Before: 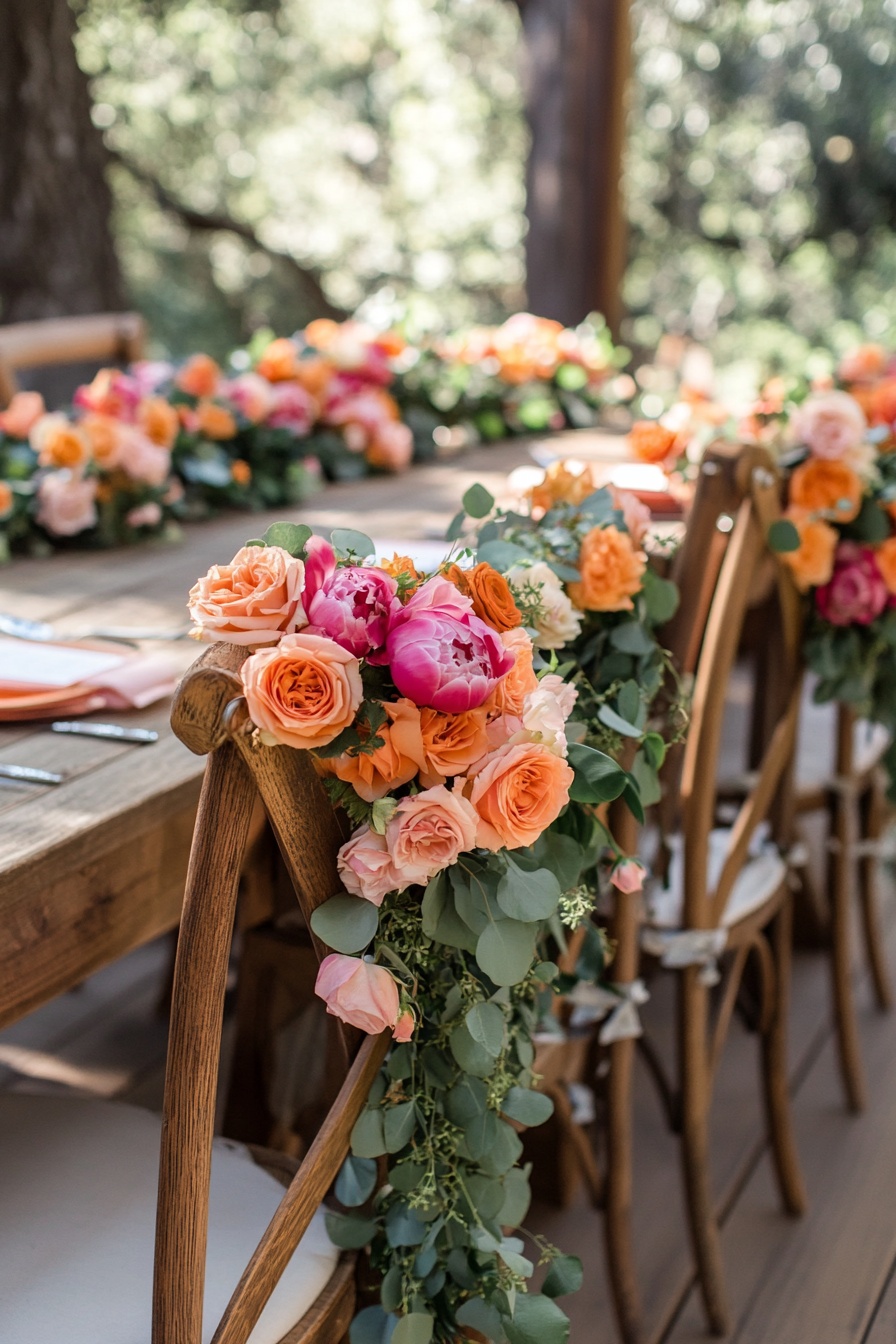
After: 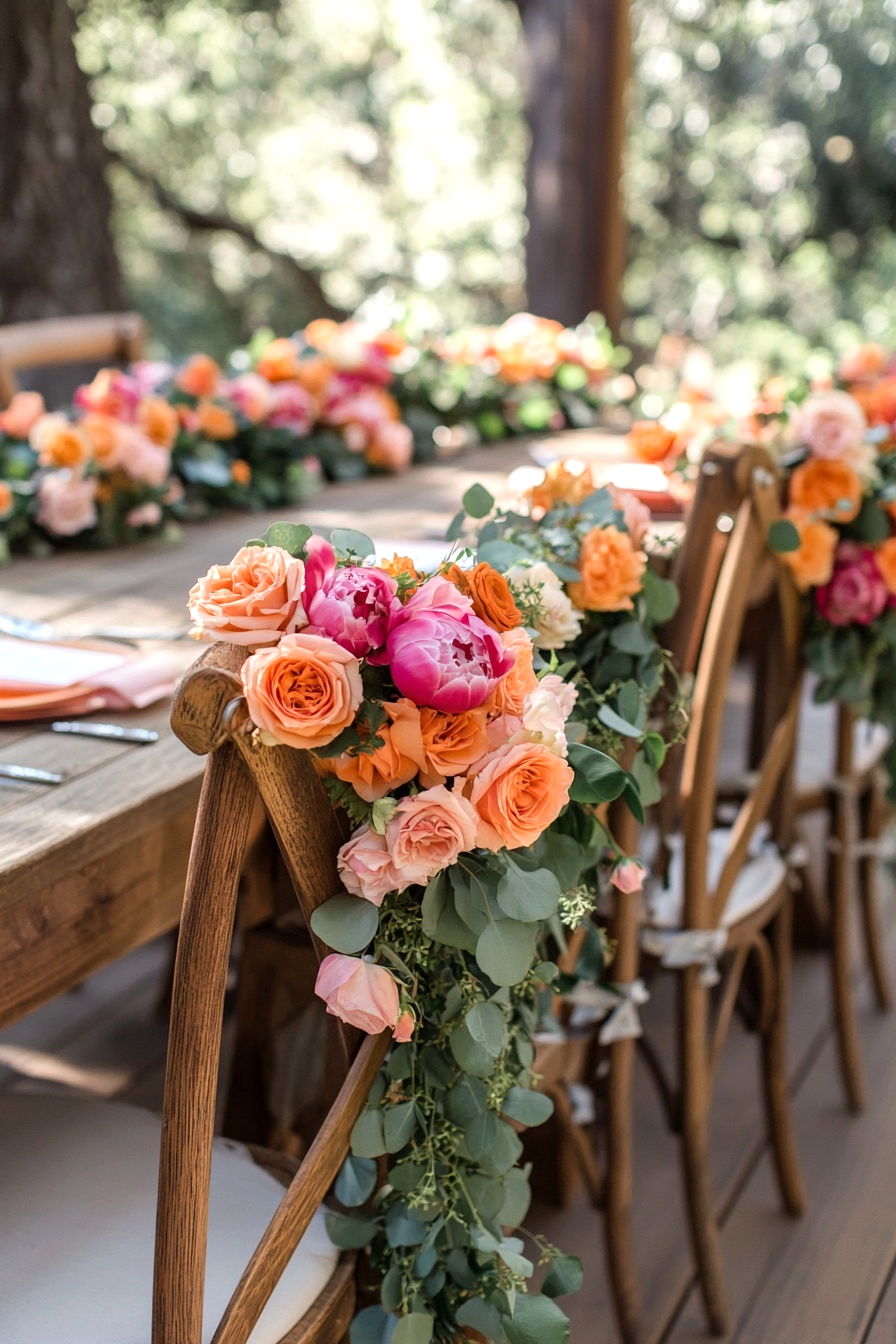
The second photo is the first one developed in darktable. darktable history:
exposure: exposure 0.212 EV, compensate highlight preservation false
